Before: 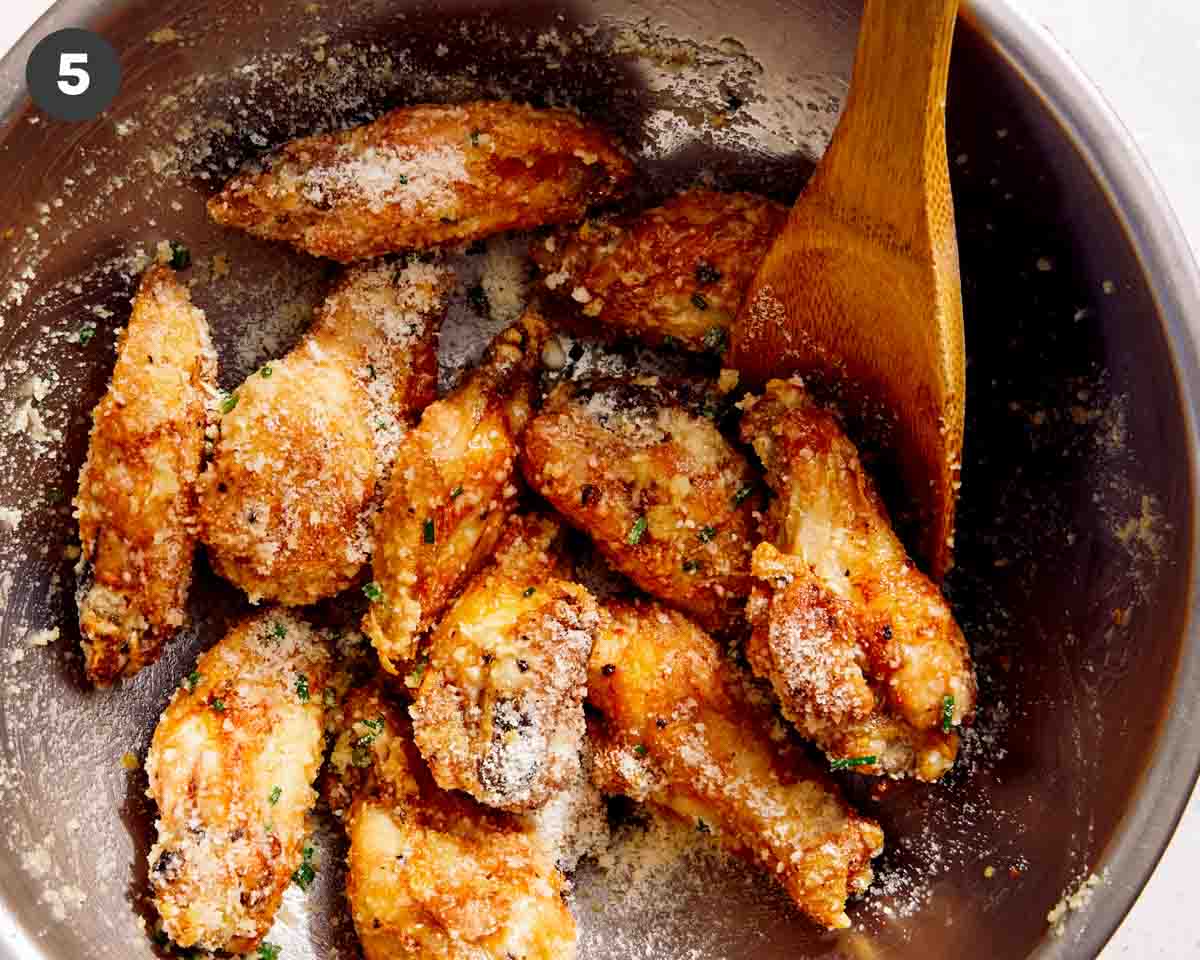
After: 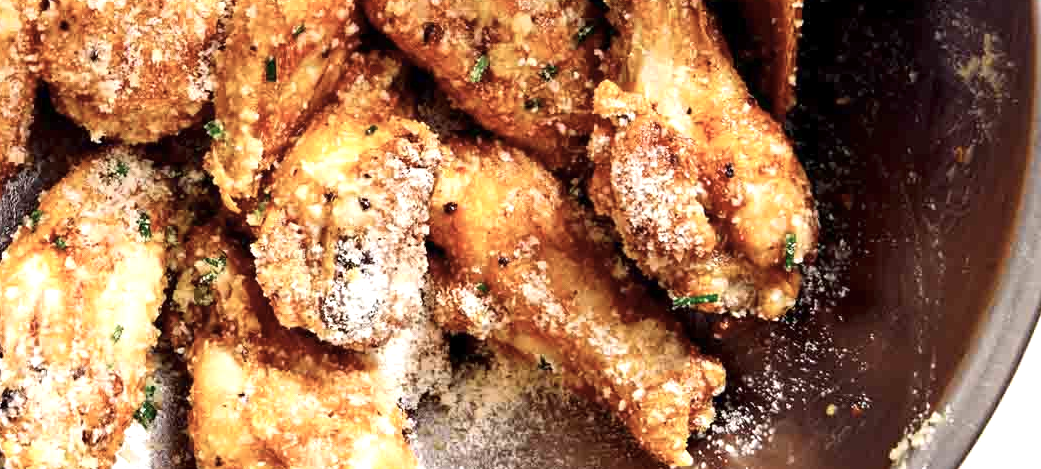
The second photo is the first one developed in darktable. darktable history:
crop and rotate: left 13.23%, top 48.198%, bottom 2.946%
exposure: exposure 0.604 EV, compensate highlight preservation false
contrast brightness saturation: contrast 0.104, saturation -0.288
